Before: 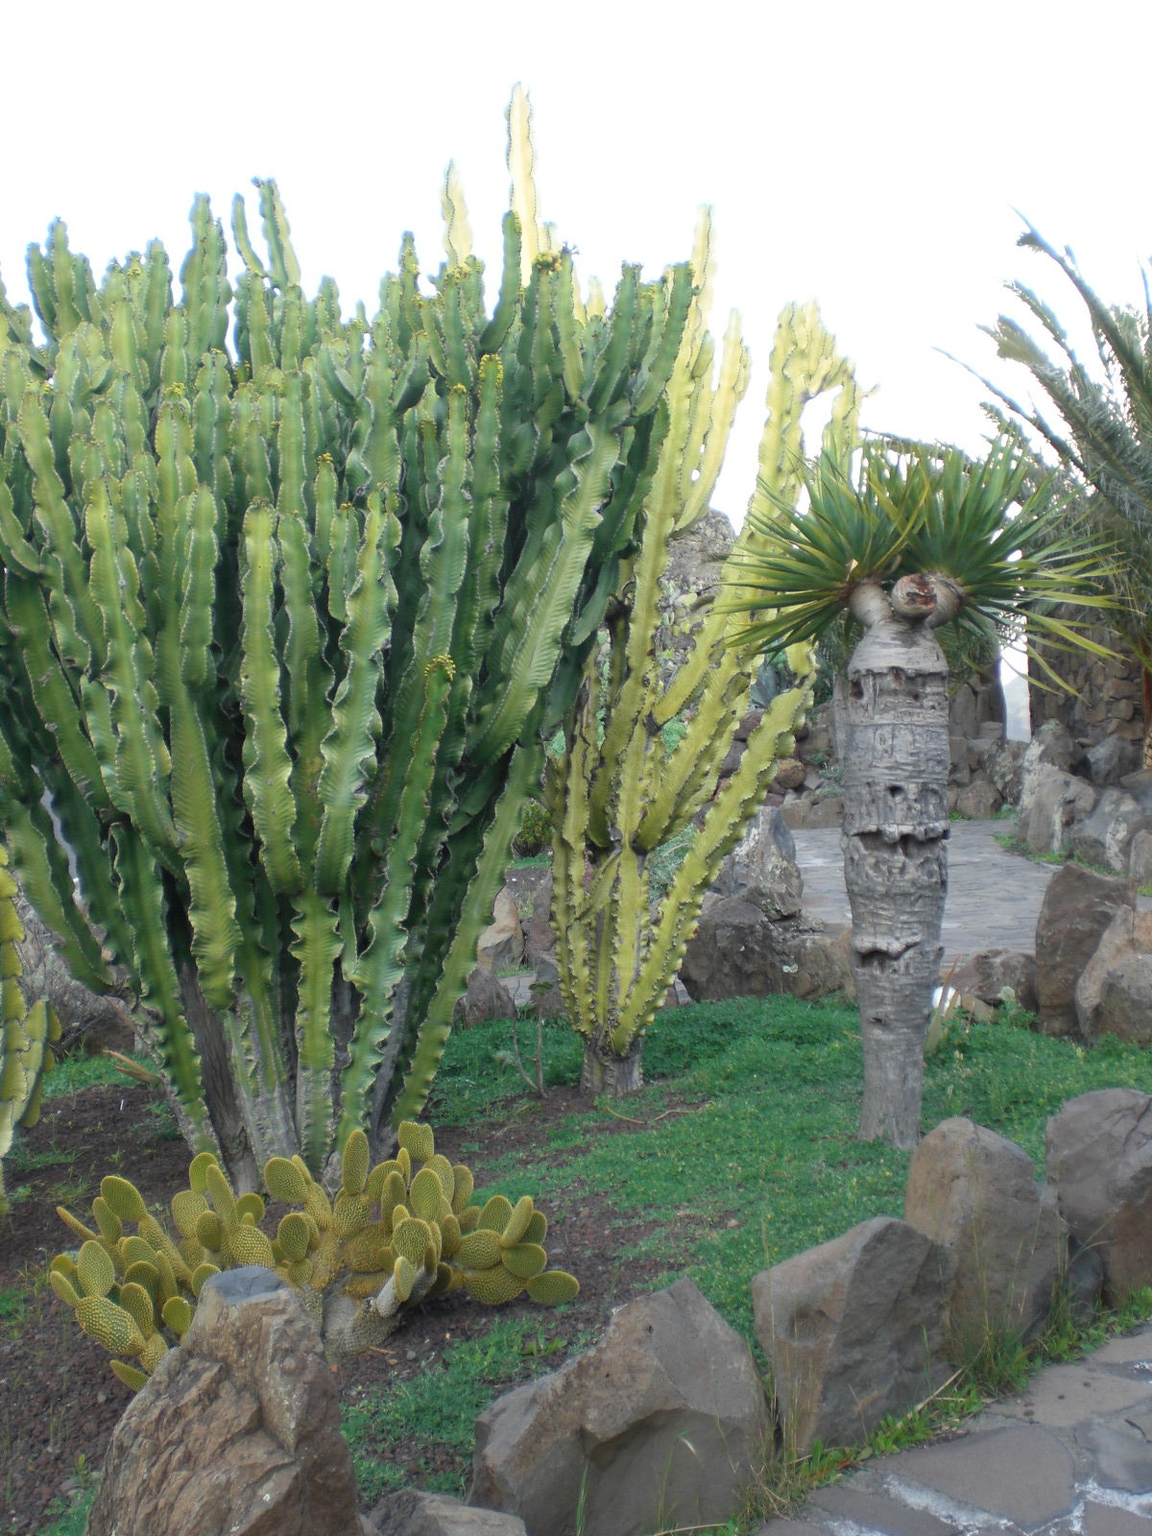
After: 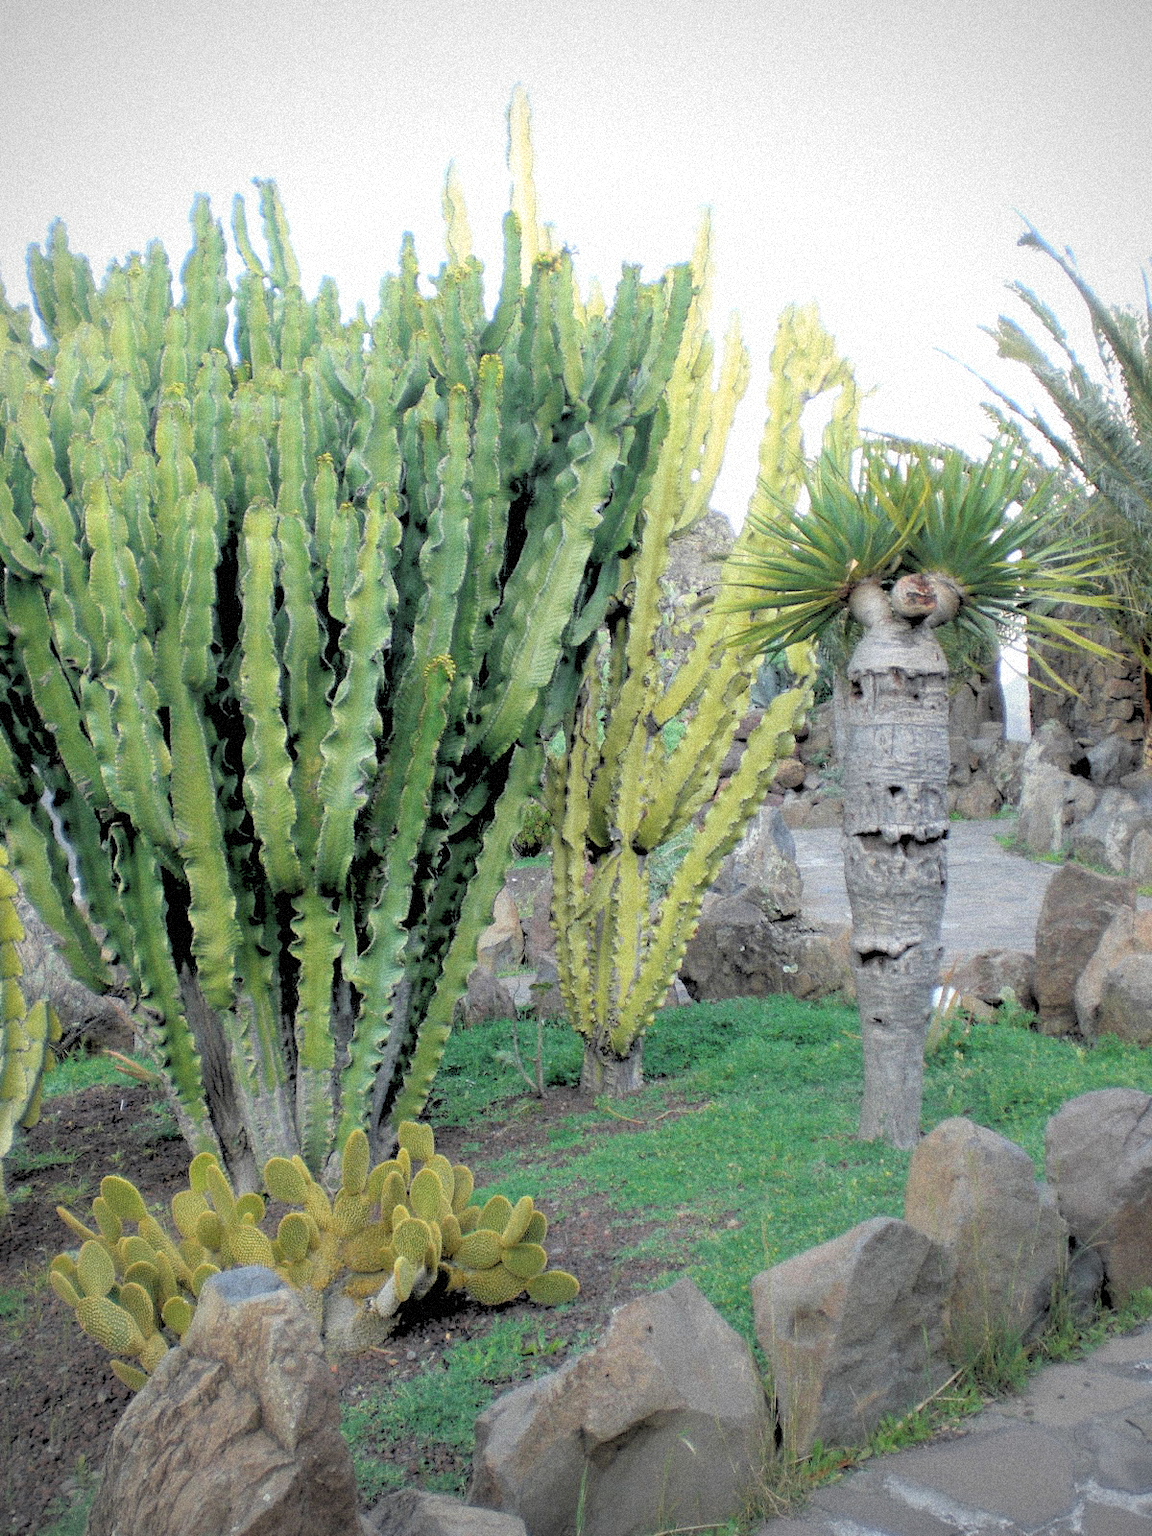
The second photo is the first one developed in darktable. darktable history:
white balance: emerald 1
grain: strength 35%, mid-tones bias 0%
rgb levels: levels [[0.027, 0.429, 0.996], [0, 0.5, 1], [0, 0.5, 1]]
vignetting: fall-off start 79.88%
